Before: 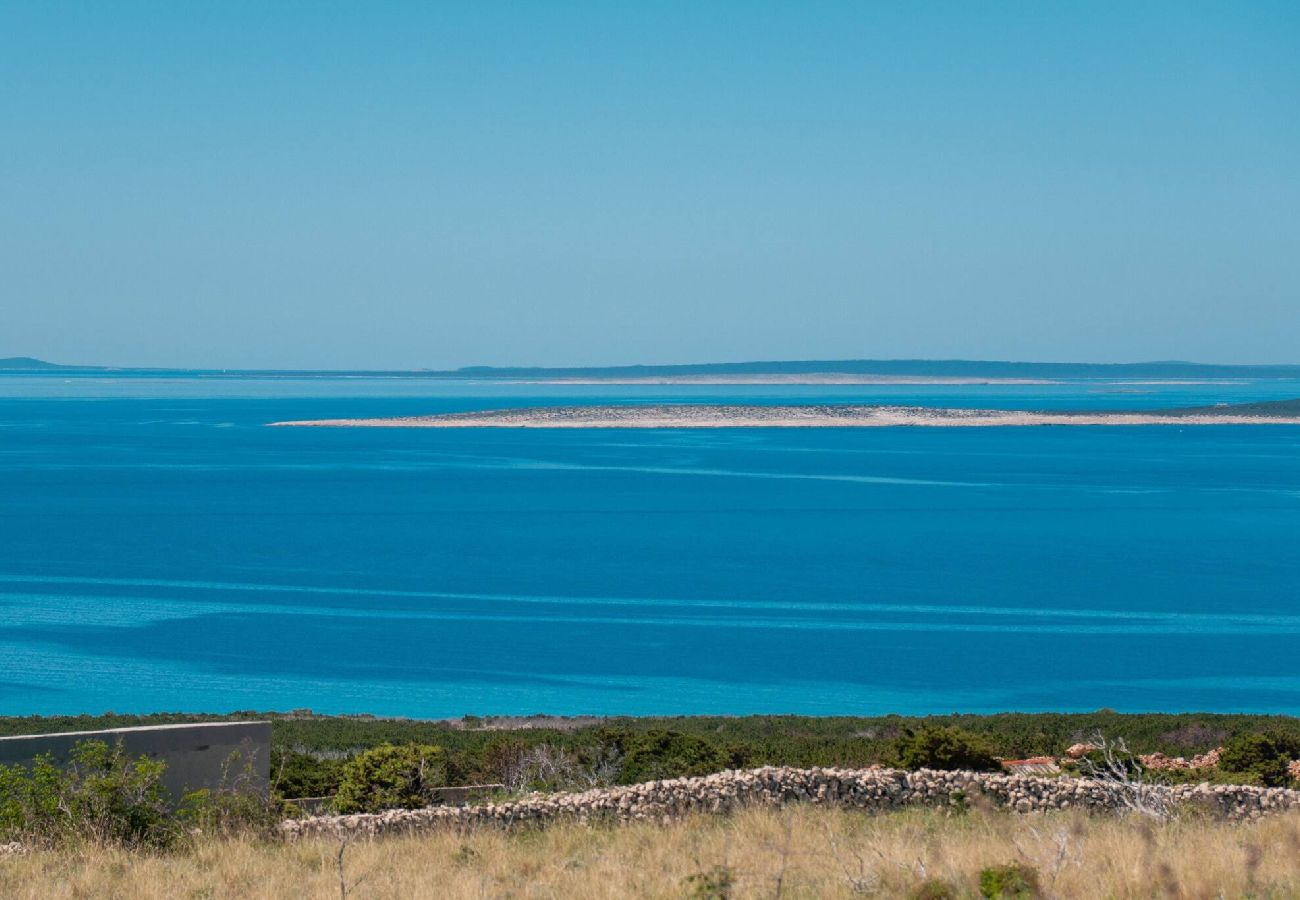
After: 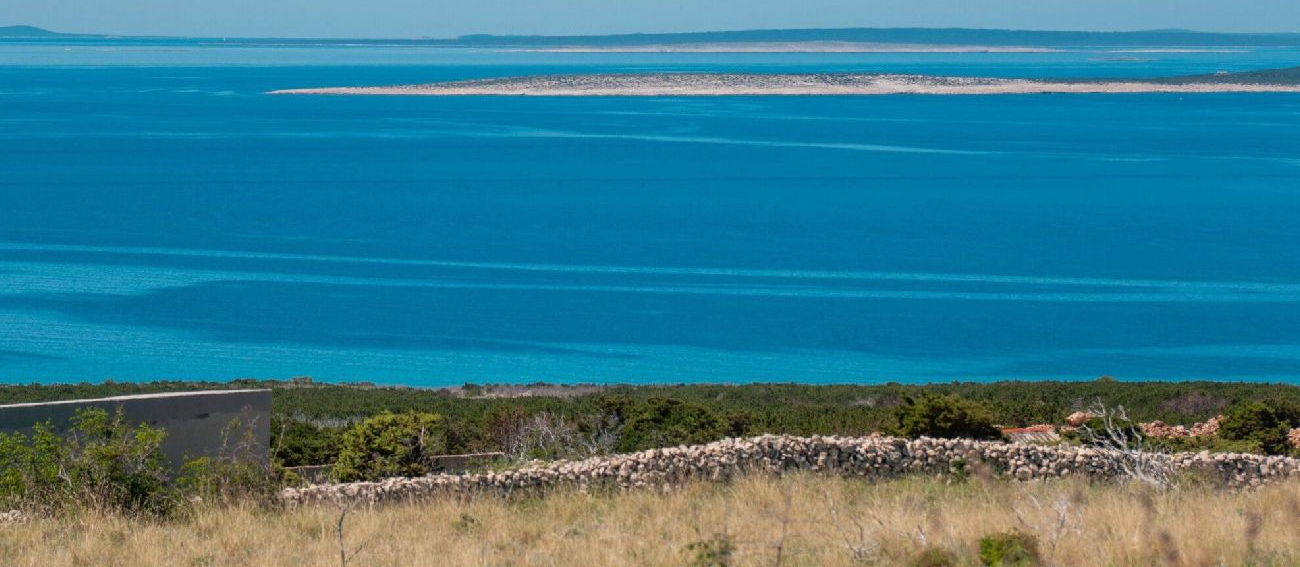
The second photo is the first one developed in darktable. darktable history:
crop and rotate: top 36.936%
